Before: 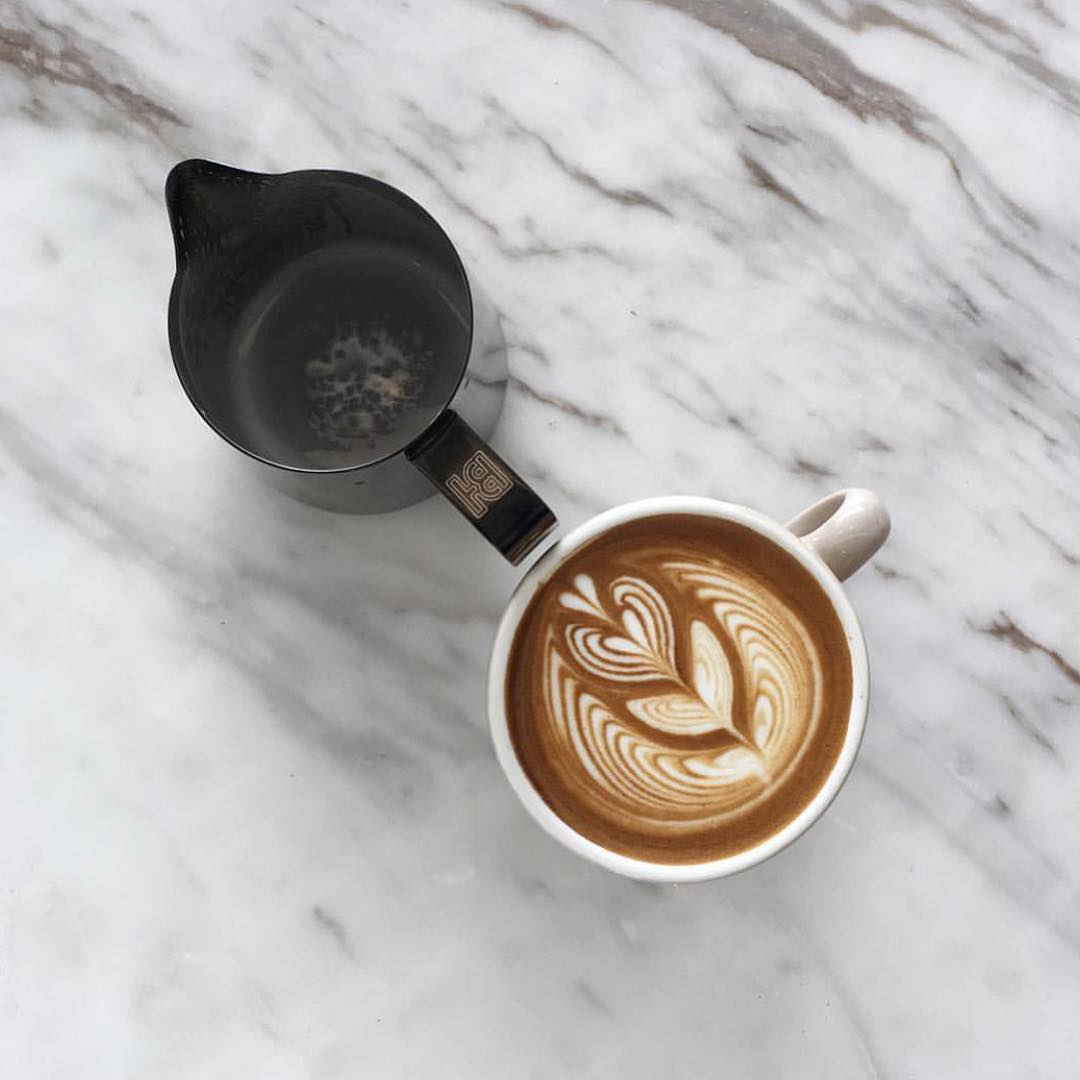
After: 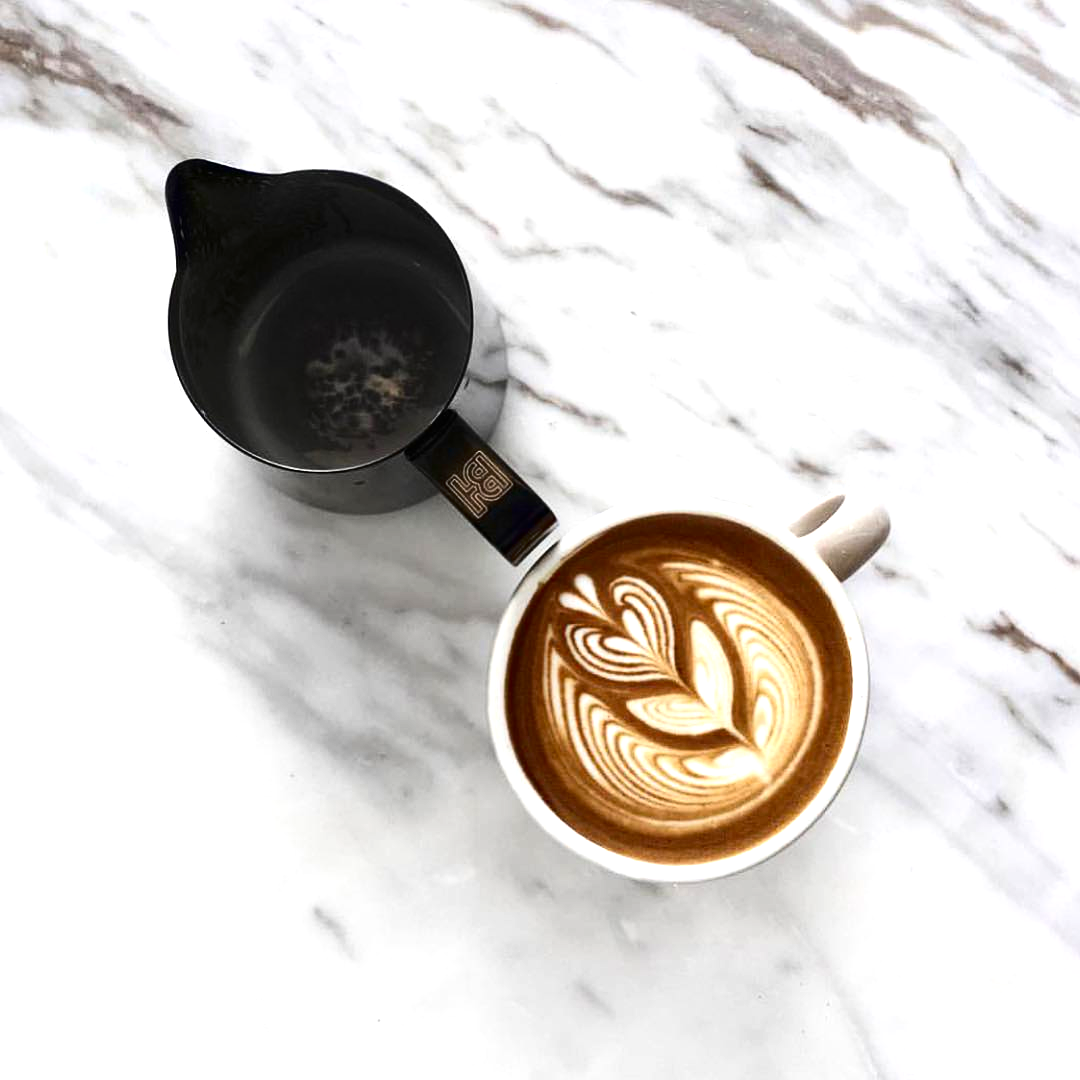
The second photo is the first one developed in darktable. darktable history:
contrast brightness saturation: contrast 0.189, brightness -0.233, saturation 0.117
exposure: black level correction 0, exposure 0.703 EV, compensate exposure bias true, compensate highlight preservation false
